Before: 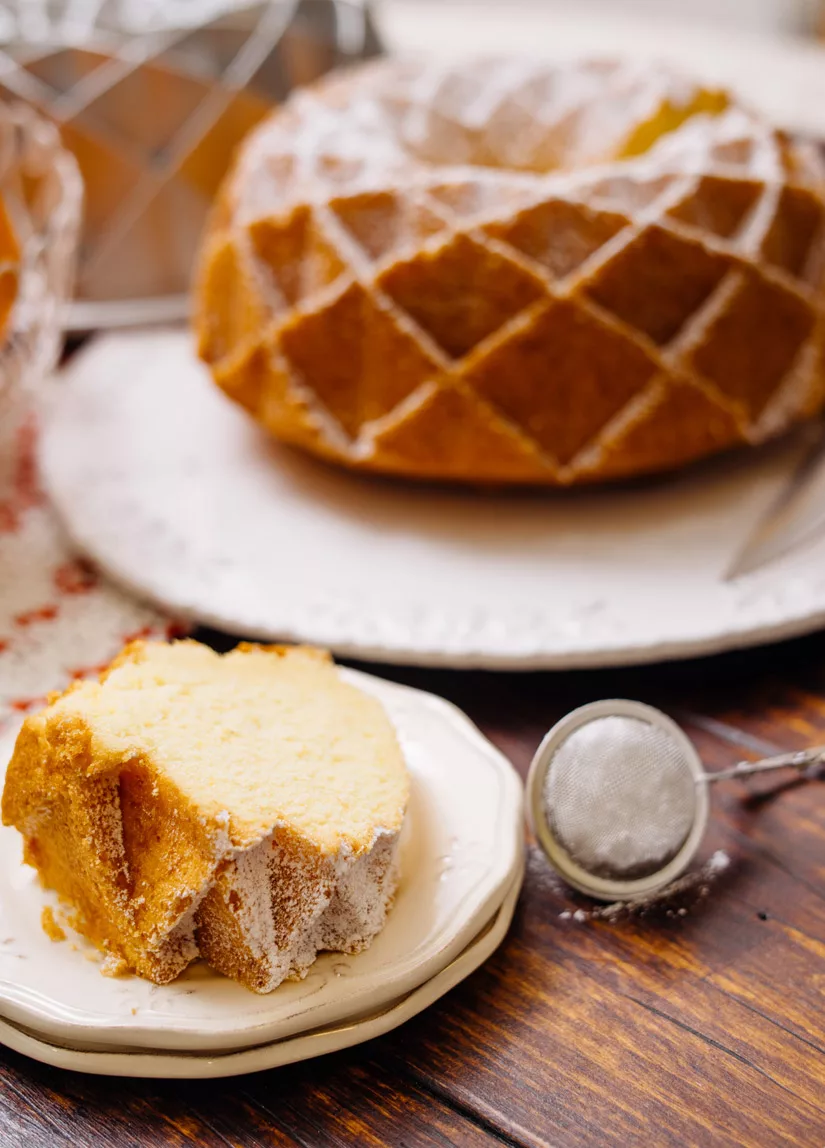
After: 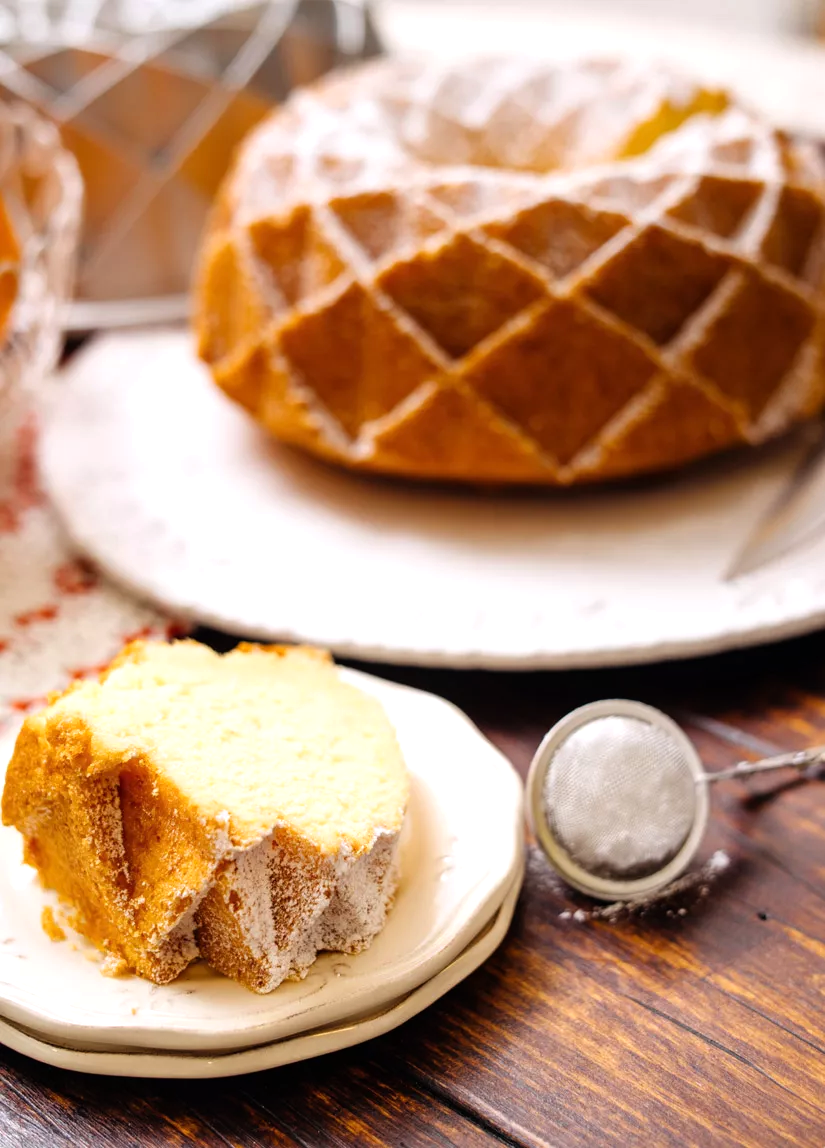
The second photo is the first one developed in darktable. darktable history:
tone equalizer: -8 EV -0.393 EV, -7 EV -0.421 EV, -6 EV -0.306 EV, -5 EV -0.262 EV, -3 EV 0.224 EV, -2 EV 0.352 EV, -1 EV 0.402 EV, +0 EV 0.409 EV
